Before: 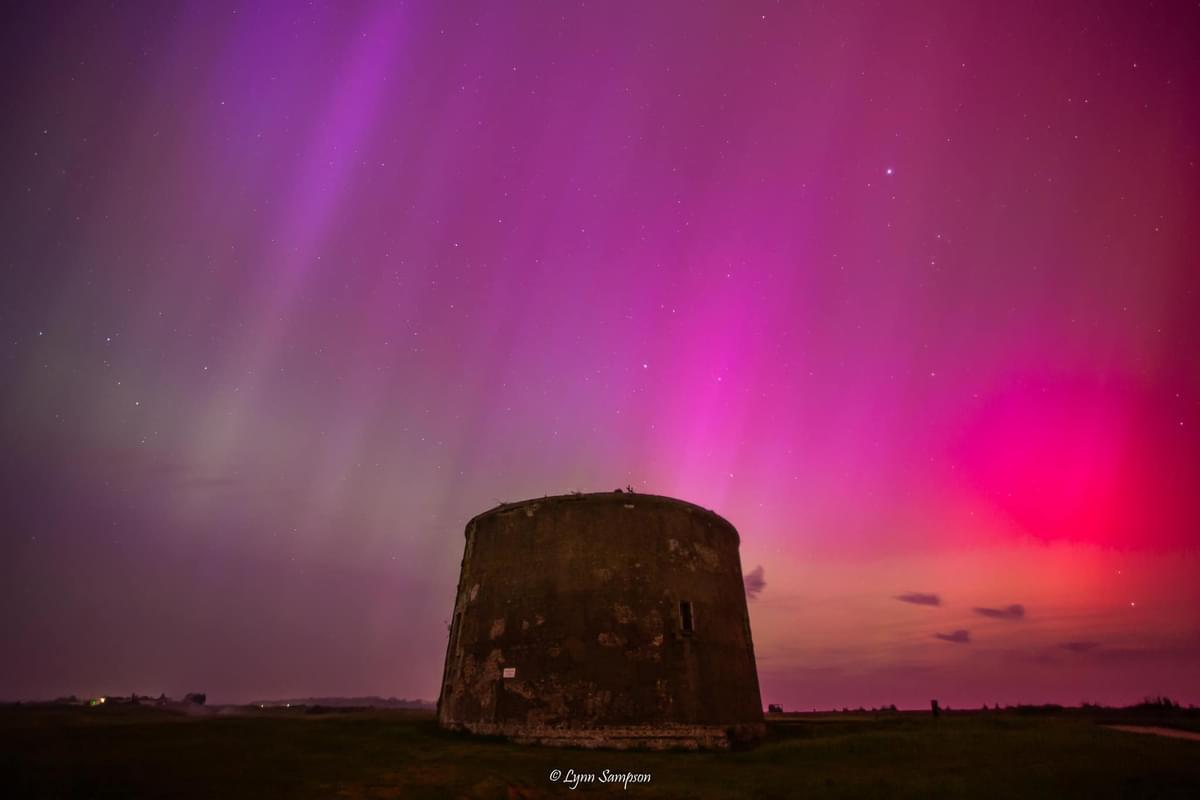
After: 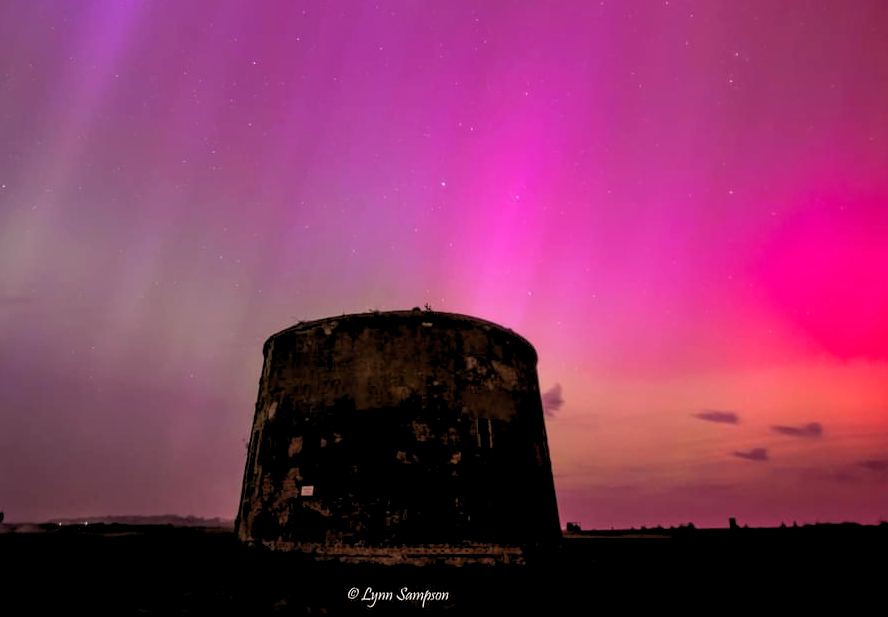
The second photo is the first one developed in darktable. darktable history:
rgb levels: levels [[0.013, 0.434, 0.89], [0, 0.5, 1], [0, 0.5, 1]]
crop: left 16.871%, top 22.857%, right 9.116%
